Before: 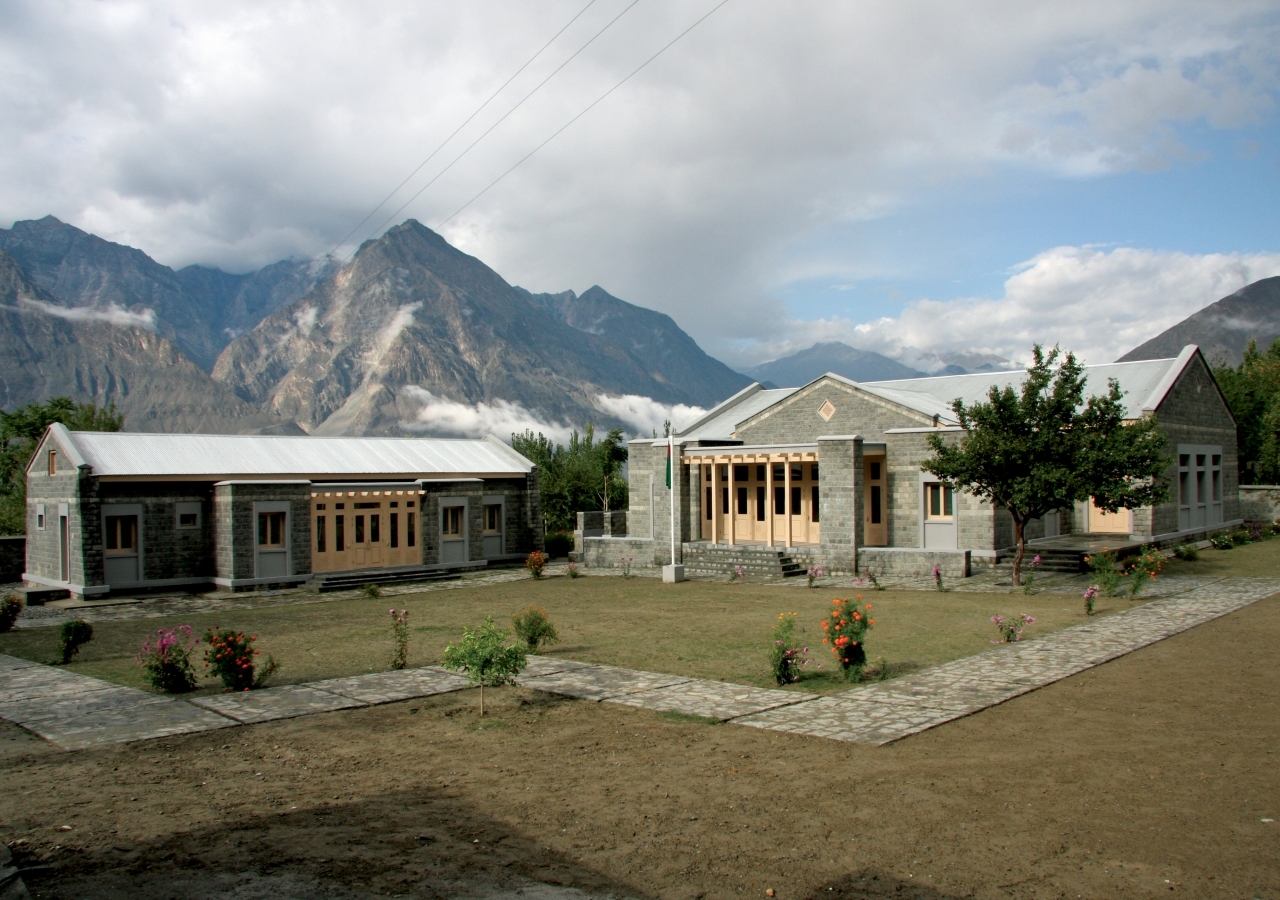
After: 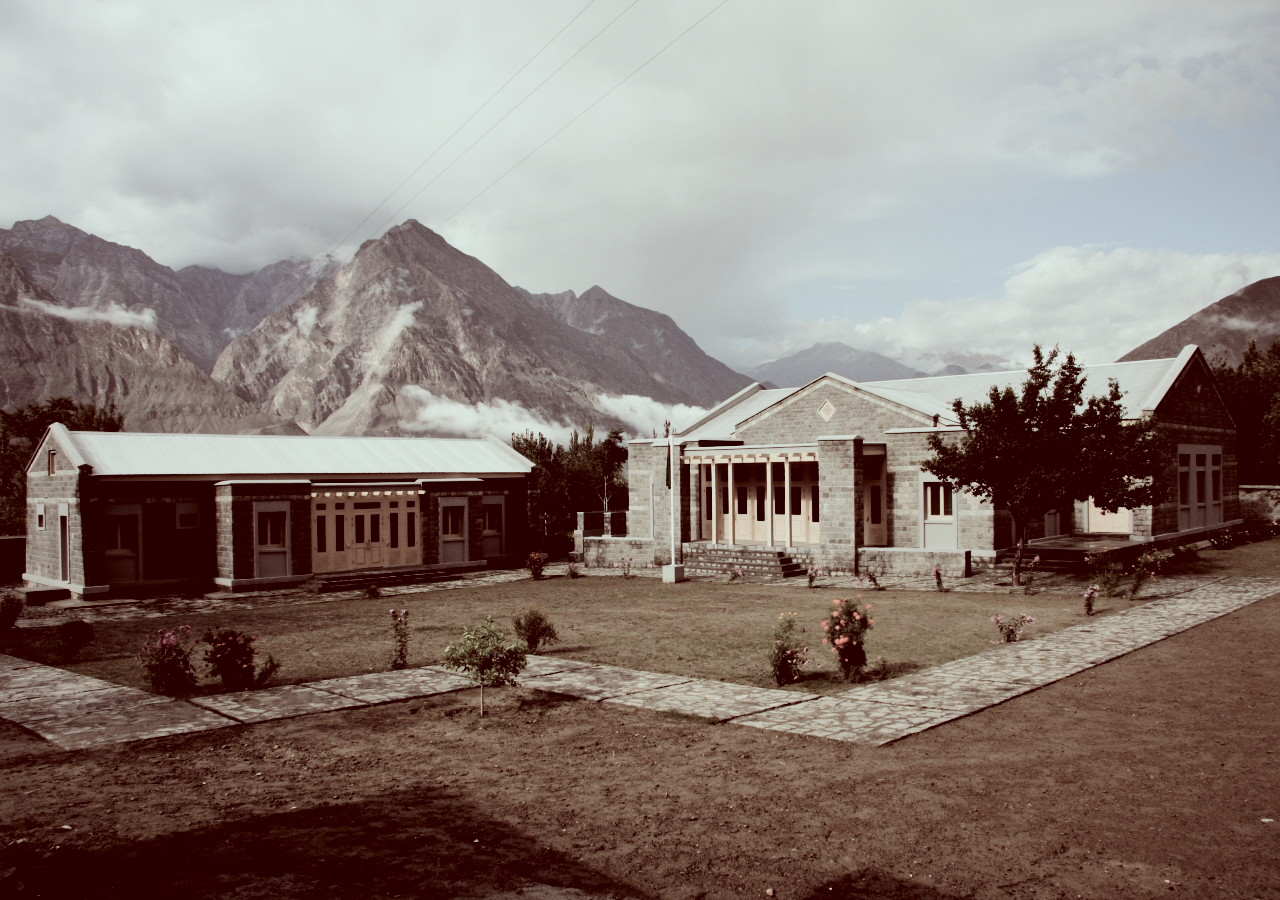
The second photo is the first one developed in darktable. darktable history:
color correction: highlights a* -7.01, highlights b* -0.195, shadows a* 20.75, shadows b* 11.46
tone equalizer: -8 EV -0.428 EV, -7 EV -0.391 EV, -6 EV -0.315 EV, -5 EV -0.218 EV, -3 EV 0.215 EV, -2 EV 0.356 EV, -1 EV 0.407 EV, +0 EV 0.443 EV, edges refinement/feathering 500, mask exposure compensation -1.57 EV, preserve details no
filmic rgb: black relative exposure -5.03 EV, white relative exposure 3.96 EV, hardness 2.91, contrast 1.3, highlights saturation mix -28.52%, preserve chrominance RGB euclidean norm, color science v5 (2021), contrast in shadows safe, contrast in highlights safe
